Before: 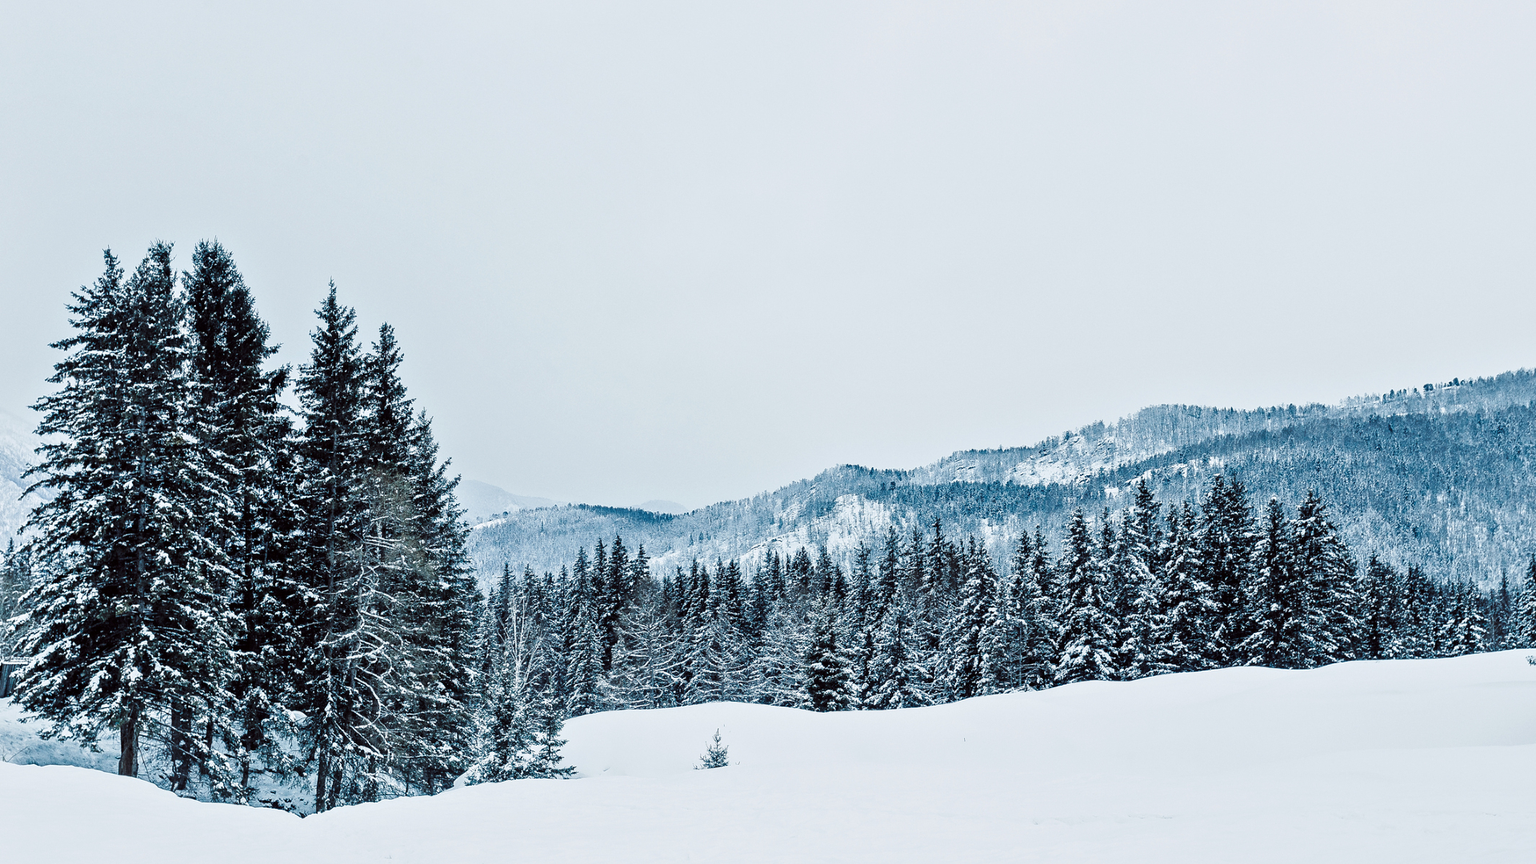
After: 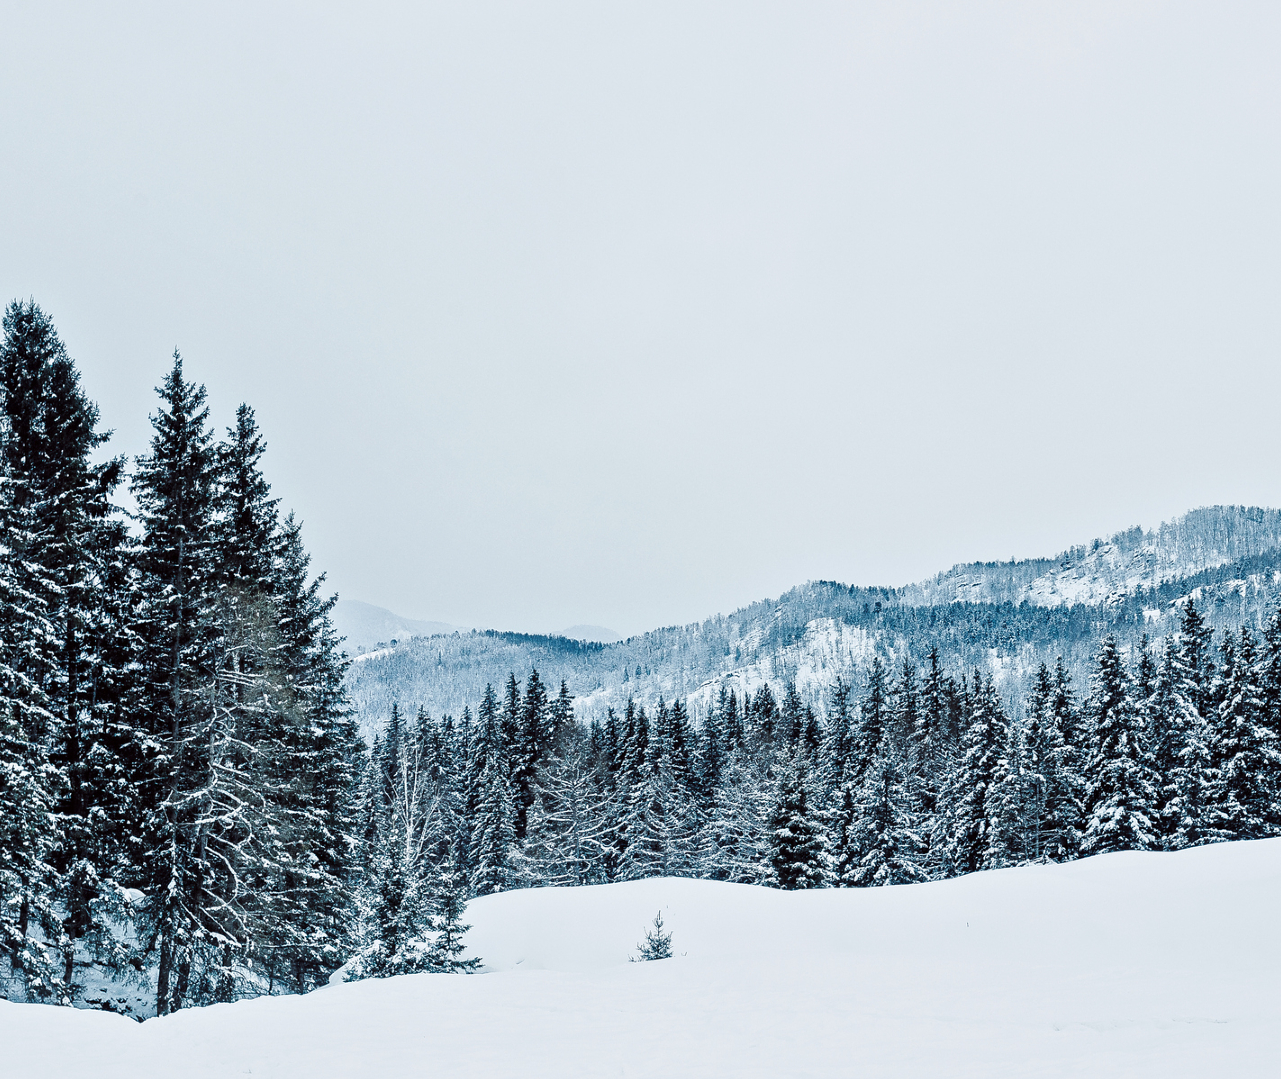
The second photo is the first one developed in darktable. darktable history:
contrast brightness saturation: saturation -0.024
crop and rotate: left 12.396%, right 20.873%
